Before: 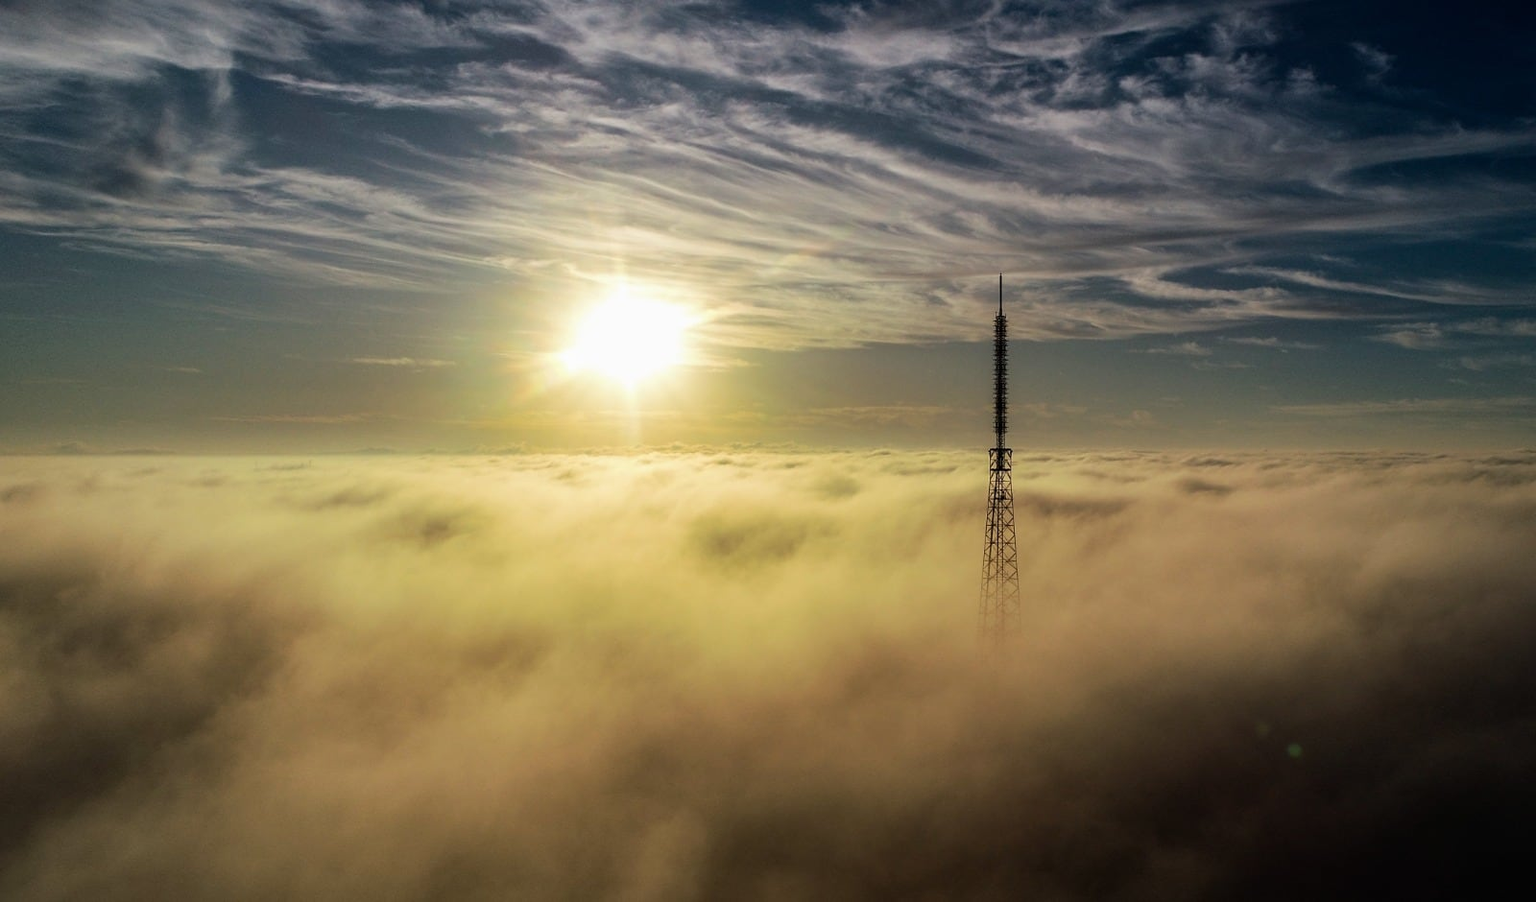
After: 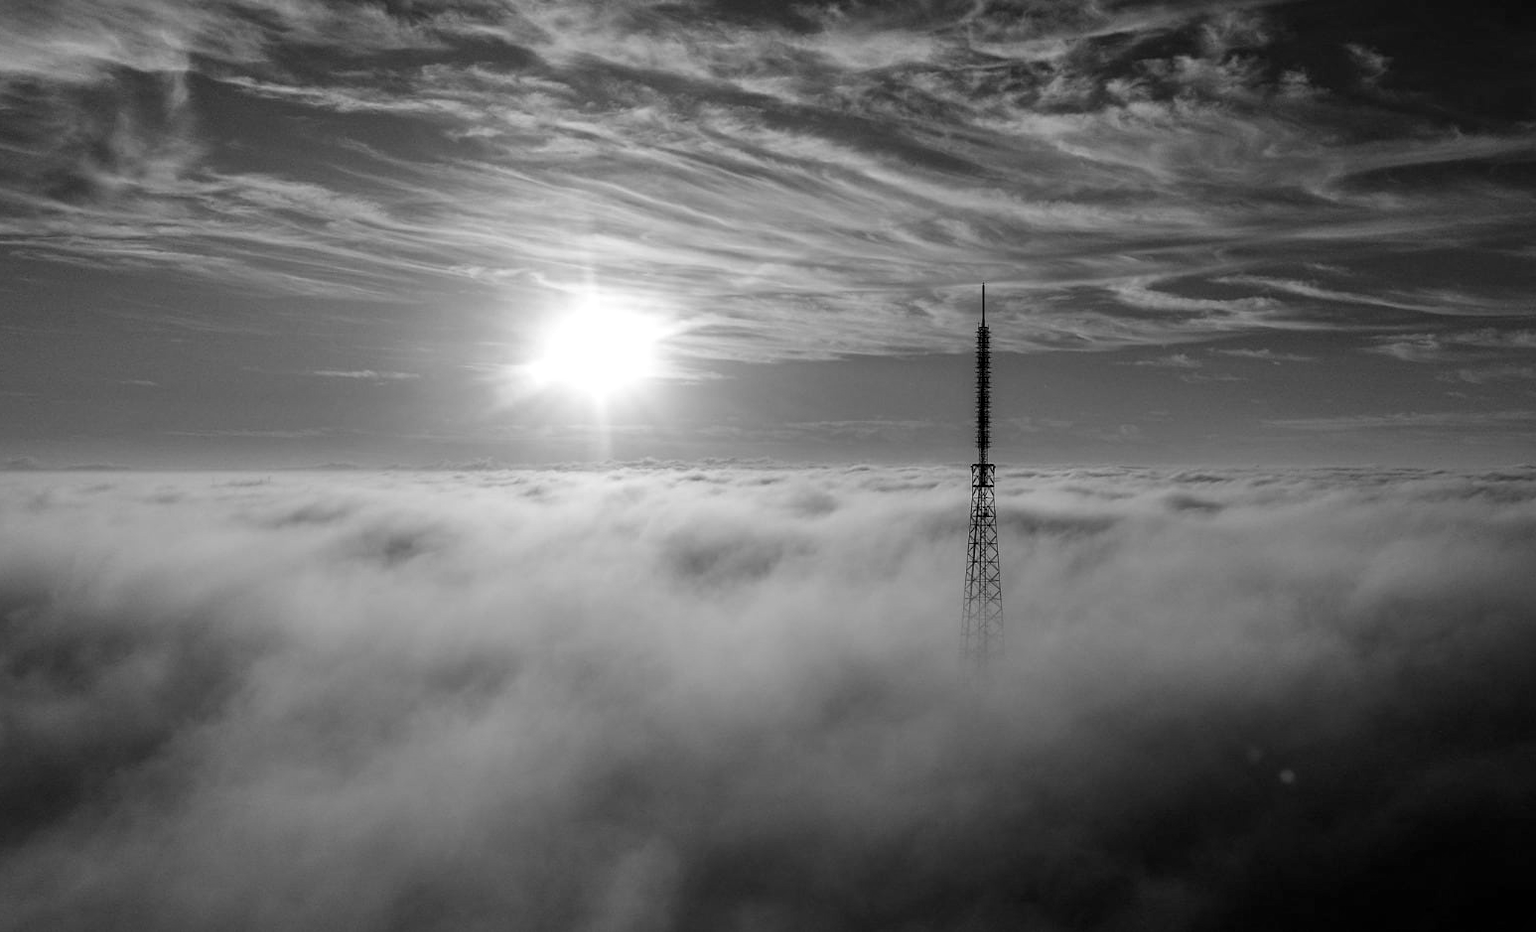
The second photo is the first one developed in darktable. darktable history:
local contrast: highlights 104%, shadows 100%, detail 119%, midtone range 0.2
shadows and highlights: shadows 29.48, highlights -30.36, low approximation 0.01, soften with gaussian
crop and rotate: left 3.287%
color calibration: output gray [0.22, 0.42, 0.37, 0], illuminant as shot in camera, x 0.358, y 0.373, temperature 4628.91 K, saturation algorithm version 1 (2020)
